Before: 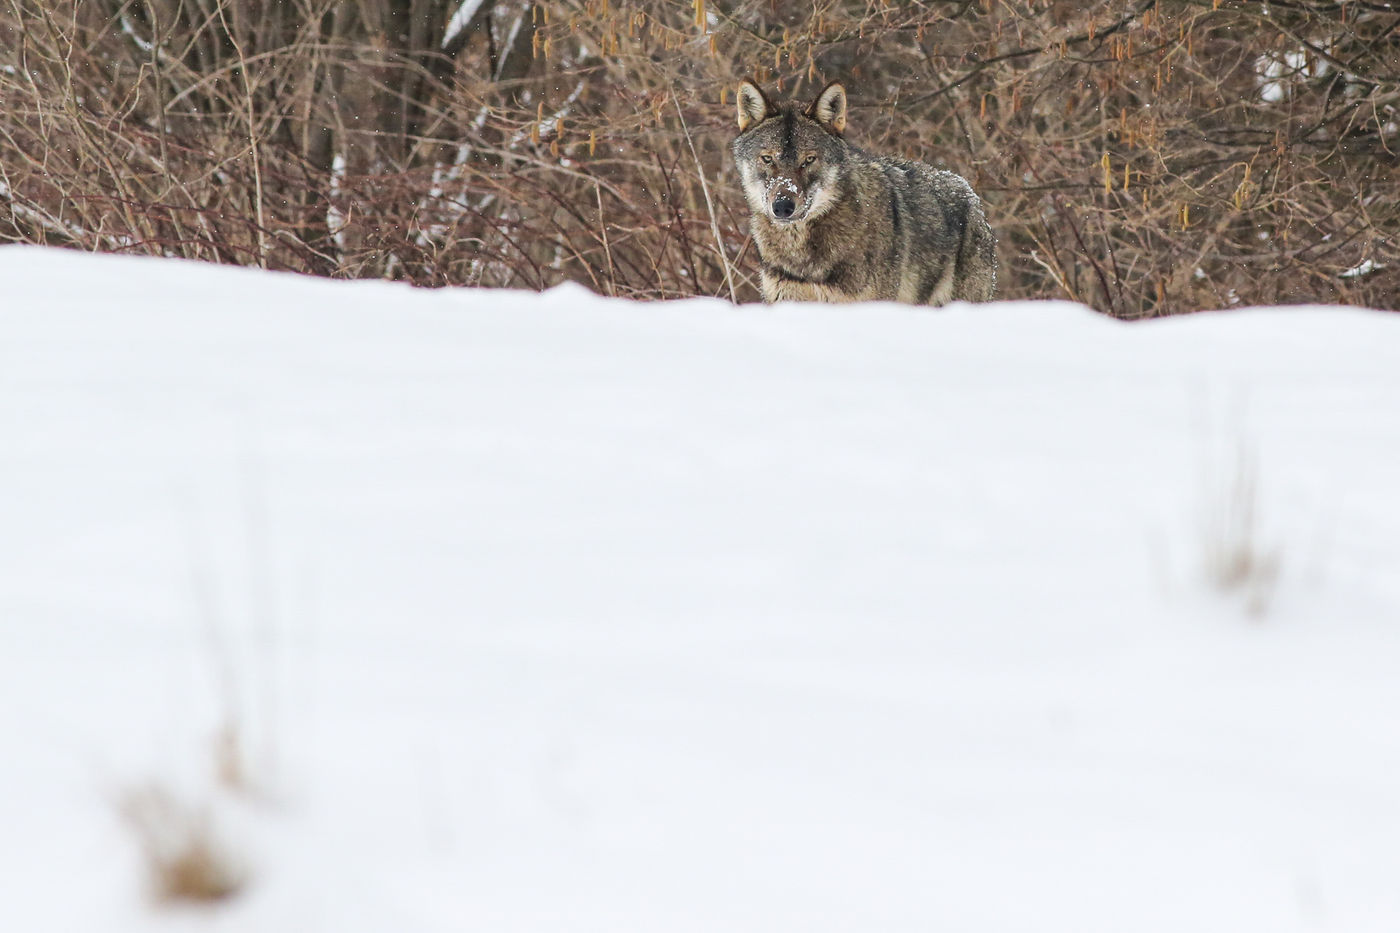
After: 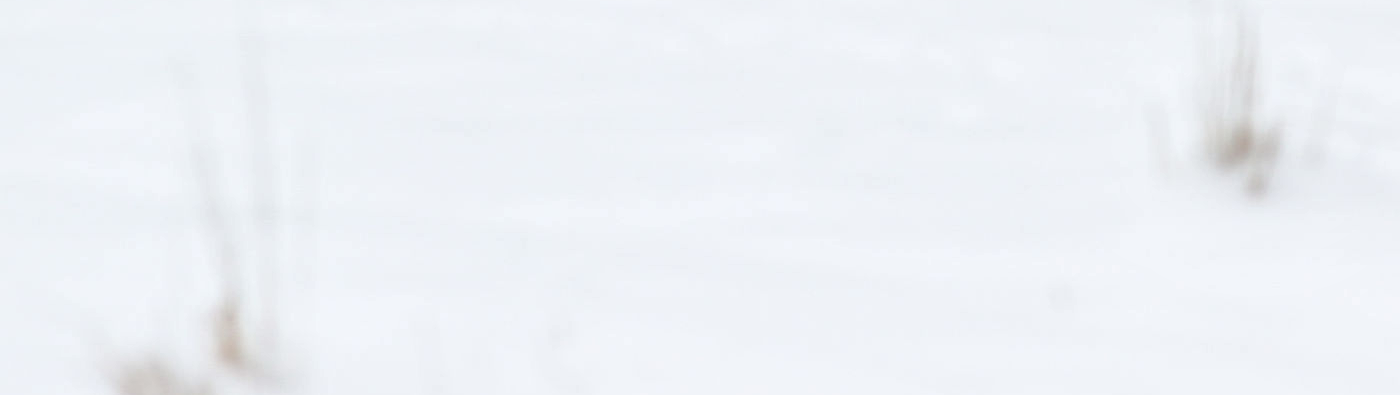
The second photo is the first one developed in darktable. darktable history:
crop: top 45.394%, bottom 12.235%
local contrast: mode bilateral grid, contrast 19, coarseness 49, detail 130%, midtone range 0.2
